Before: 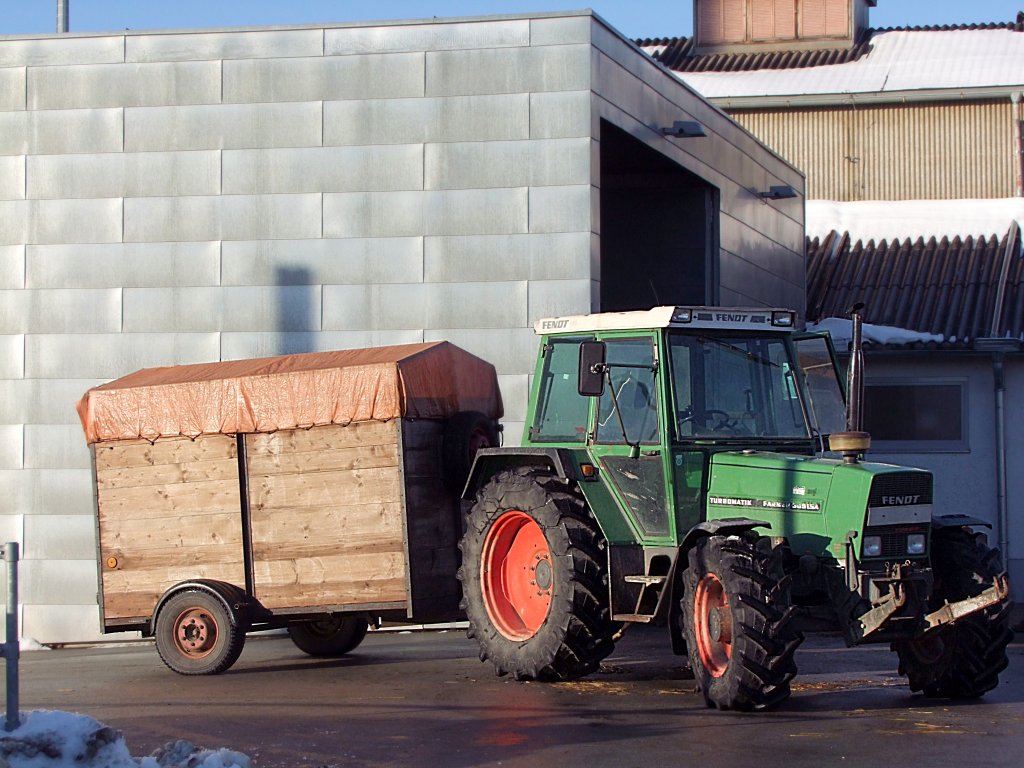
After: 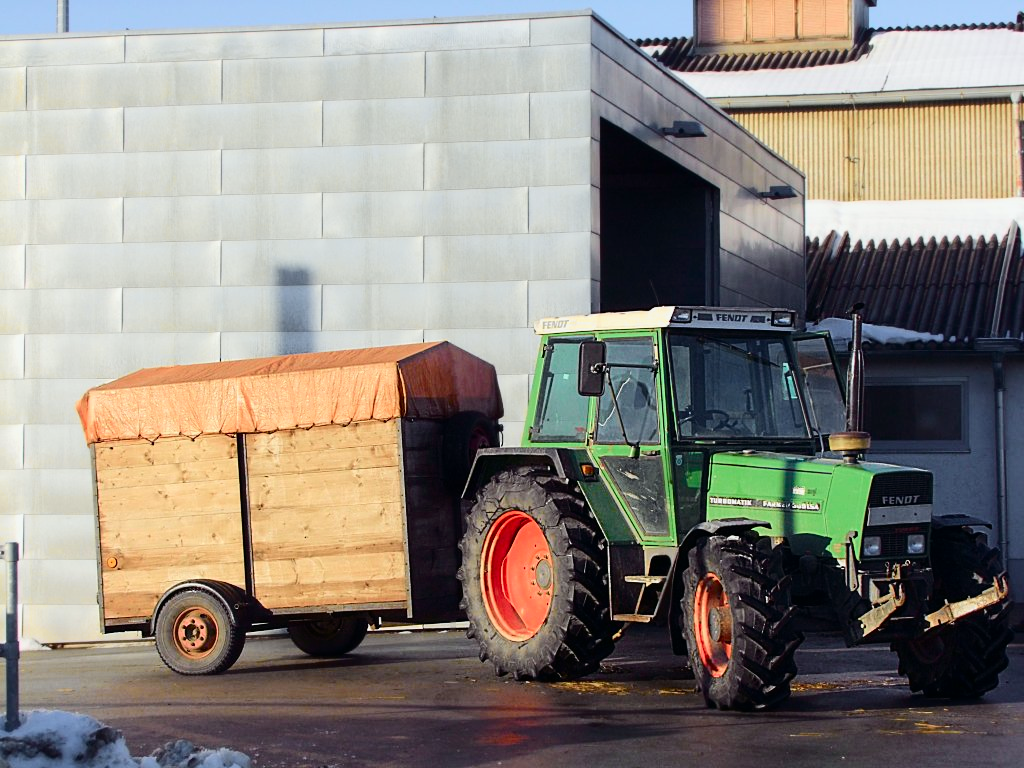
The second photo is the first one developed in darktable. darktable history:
tone curve: curves: ch0 [(0, 0.003) (0.113, 0.081) (0.207, 0.184) (0.515, 0.612) (0.712, 0.793) (0.984, 0.961)]; ch1 [(0, 0) (0.172, 0.123) (0.317, 0.272) (0.414, 0.382) (0.476, 0.479) (0.505, 0.498) (0.534, 0.534) (0.621, 0.65) (0.709, 0.764) (1, 1)]; ch2 [(0, 0) (0.411, 0.424) (0.505, 0.505) (0.521, 0.524) (0.537, 0.57) (0.65, 0.699) (1, 1)], color space Lab, independent channels, preserve colors none
